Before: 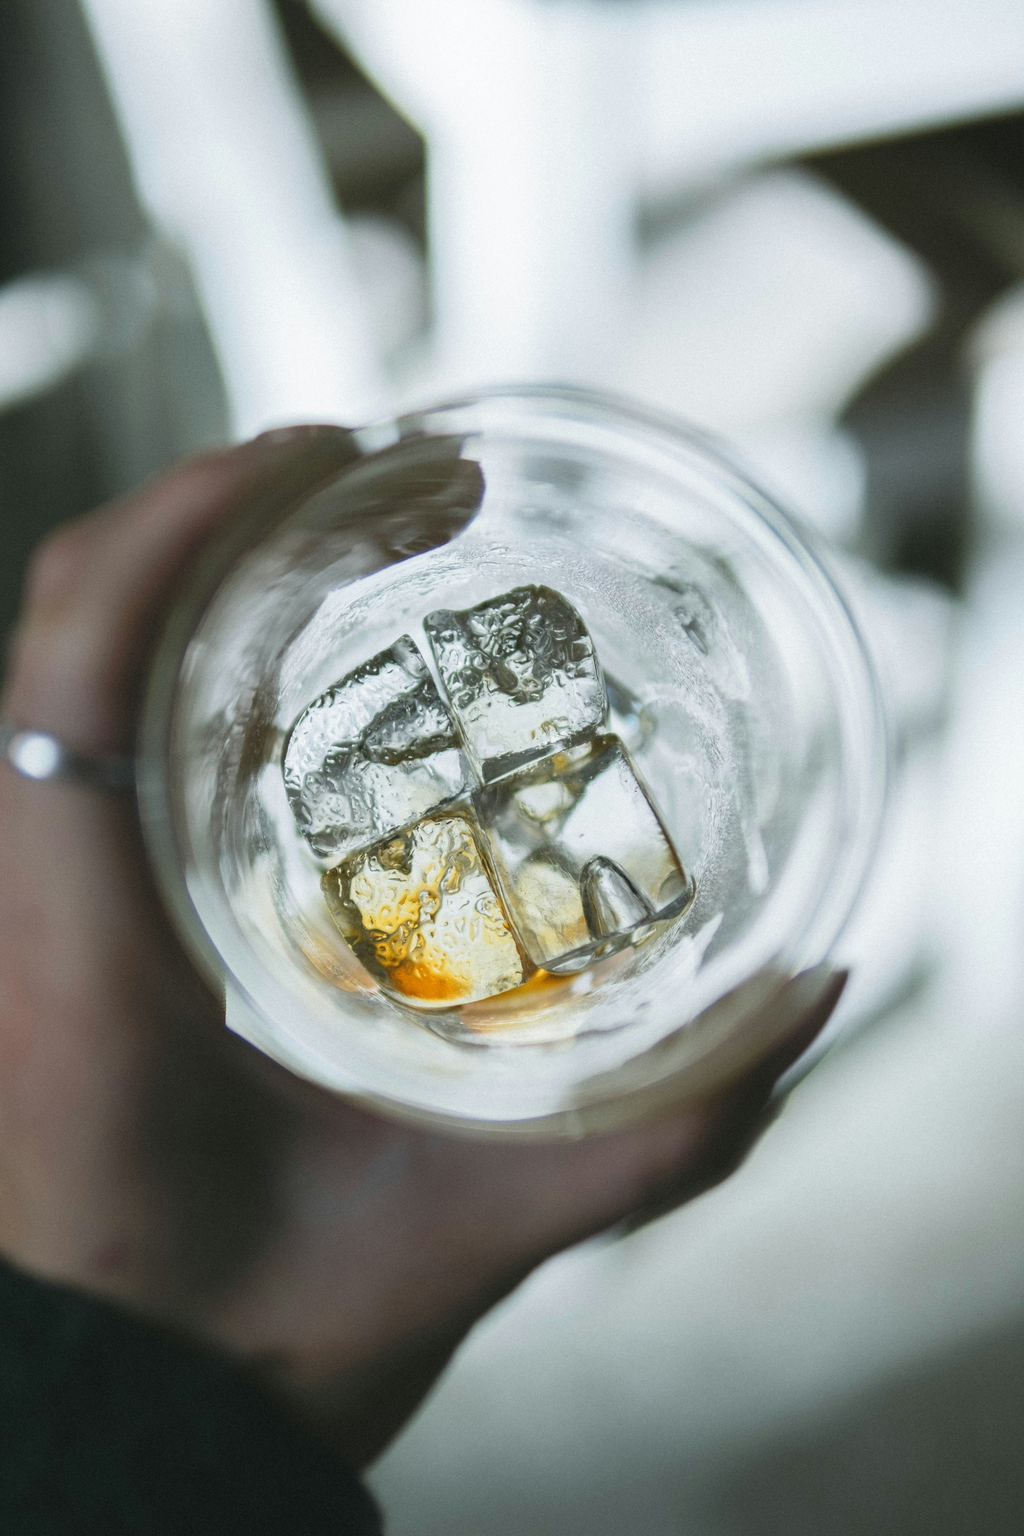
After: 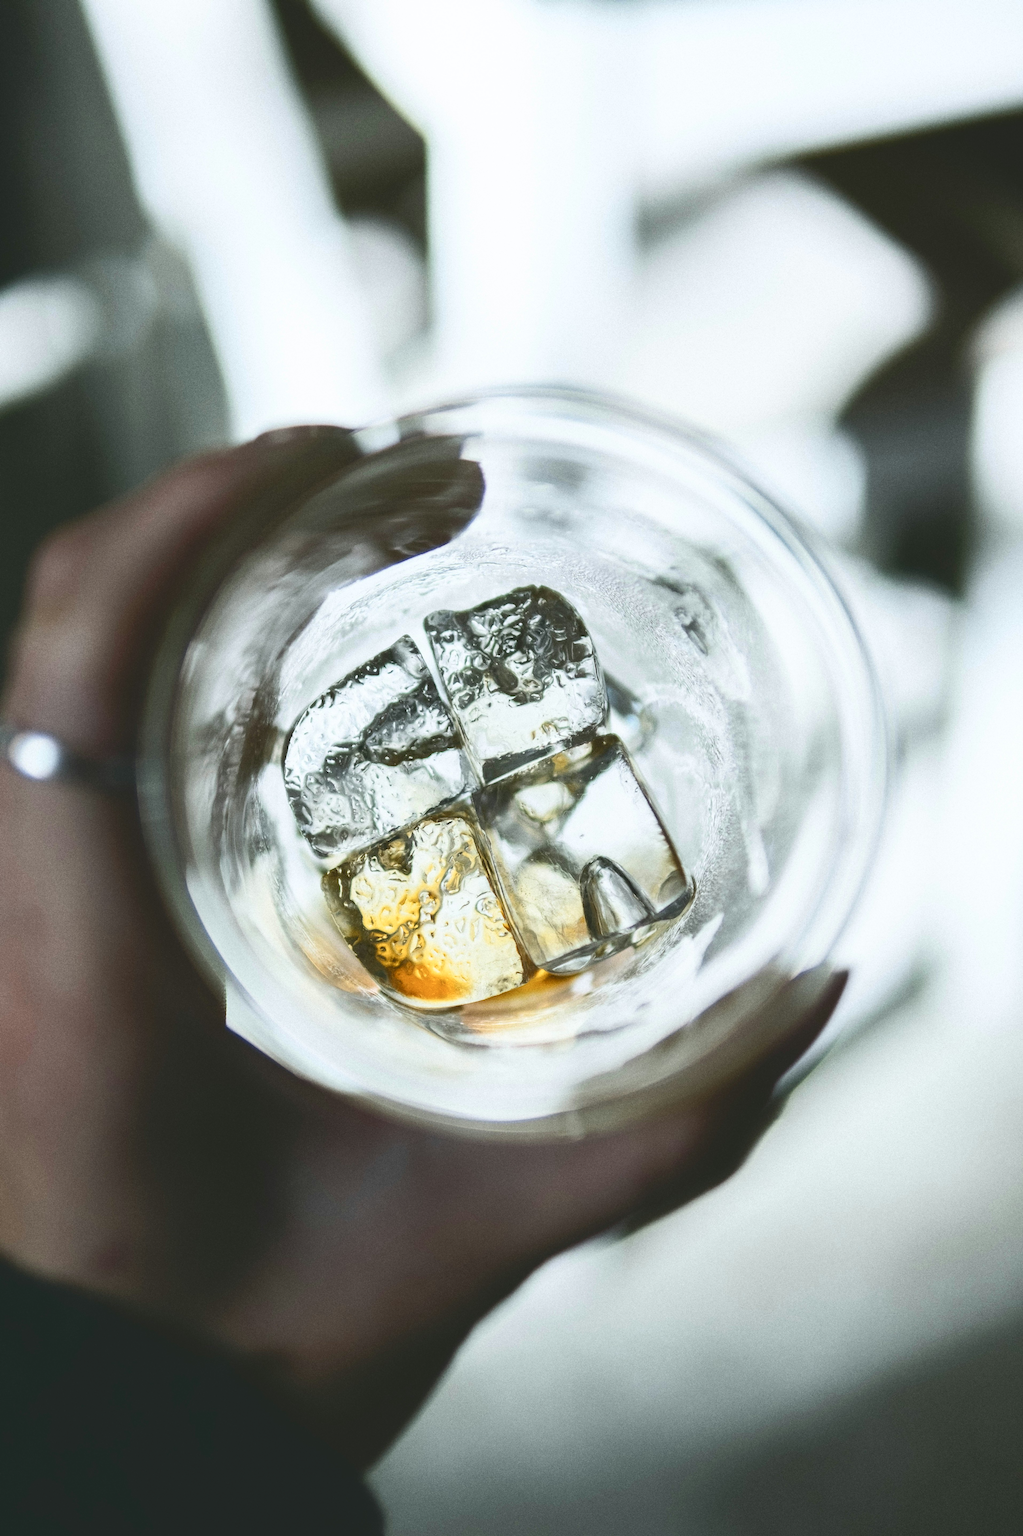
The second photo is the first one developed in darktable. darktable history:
tone curve: curves: ch0 [(0, 0) (0.003, 0.147) (0.011, 0.147) (0.025, 0.147) (0.044, 0.147) (0.069, 0.147) (0.1, 0.15) (0.136, 0.158) (0.177, 0.174) (0.224, 0.198) (0.277, 0.241) (0.335, 0.292) (0.399, 0.361) (0.468, 0.452) (0.543, 0.568) (0.623, 0.679) (0.709, 0.793) (0.801, 0.886) (0.898, 0.966) (1, 1)], color space Lab, independent channels, preserve colors none
